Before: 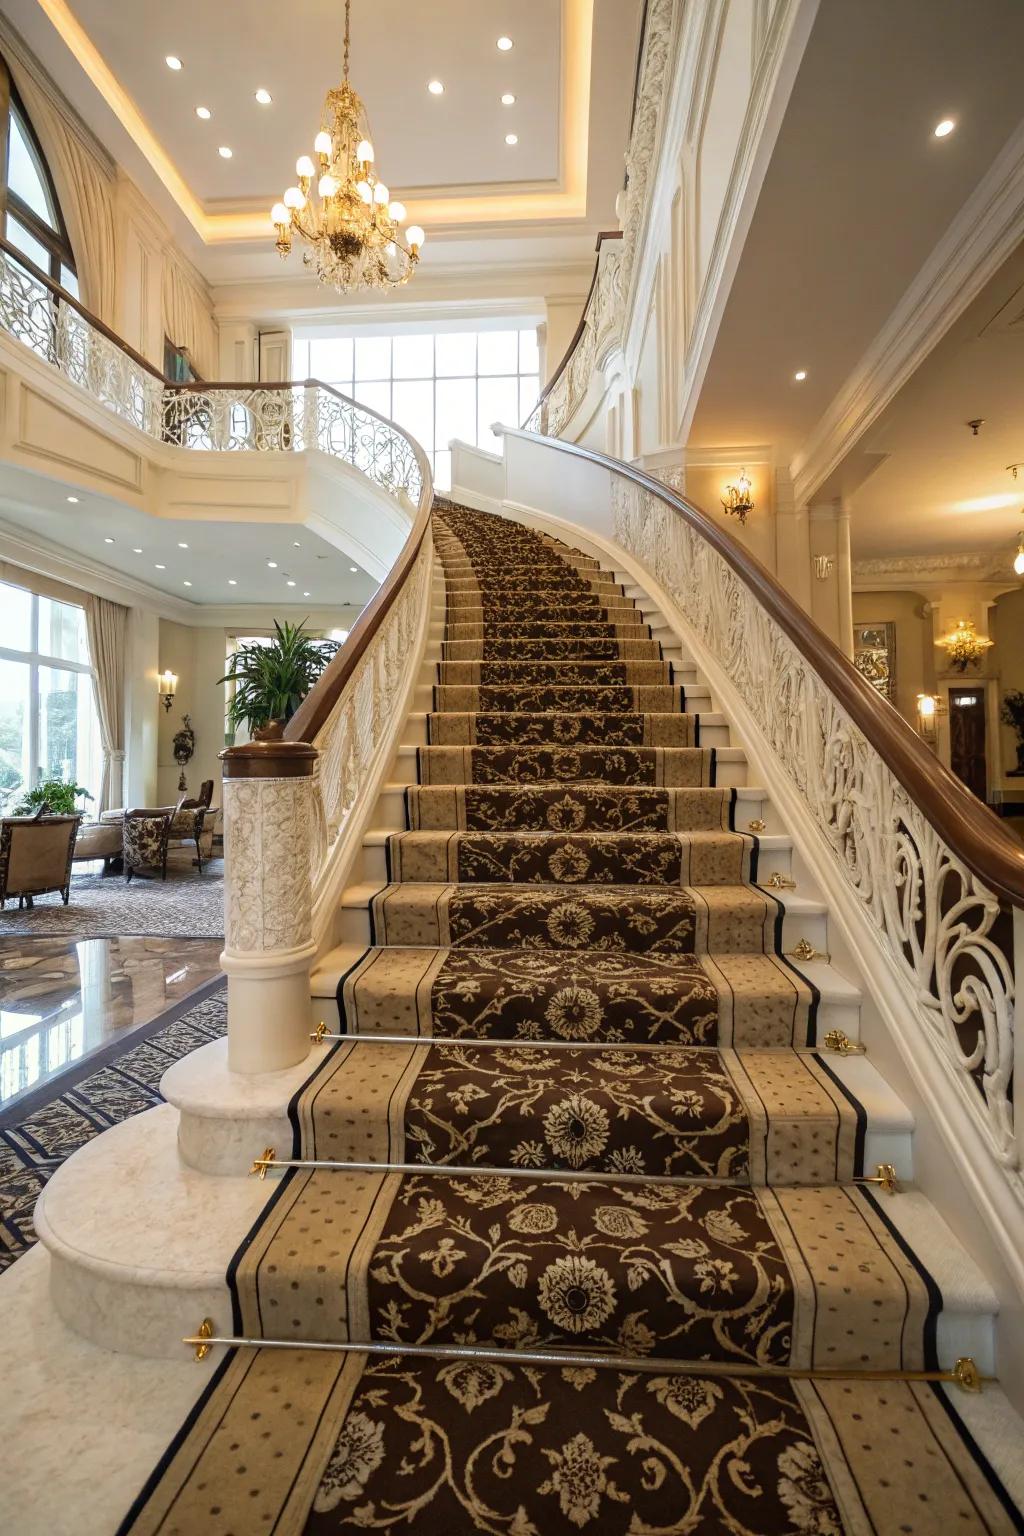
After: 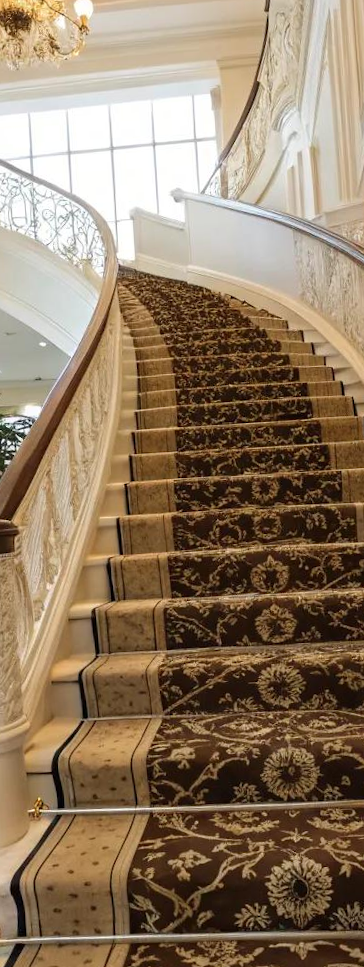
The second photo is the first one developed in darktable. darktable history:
crop and rotate: left 29.476%, top 10.214%, right 35.32%, bottom 17.333%
rotate and perspective: rotation -3.52°, crop left 0.036, crop right 0.964, crop top 0.081, crop bottom 0.919
